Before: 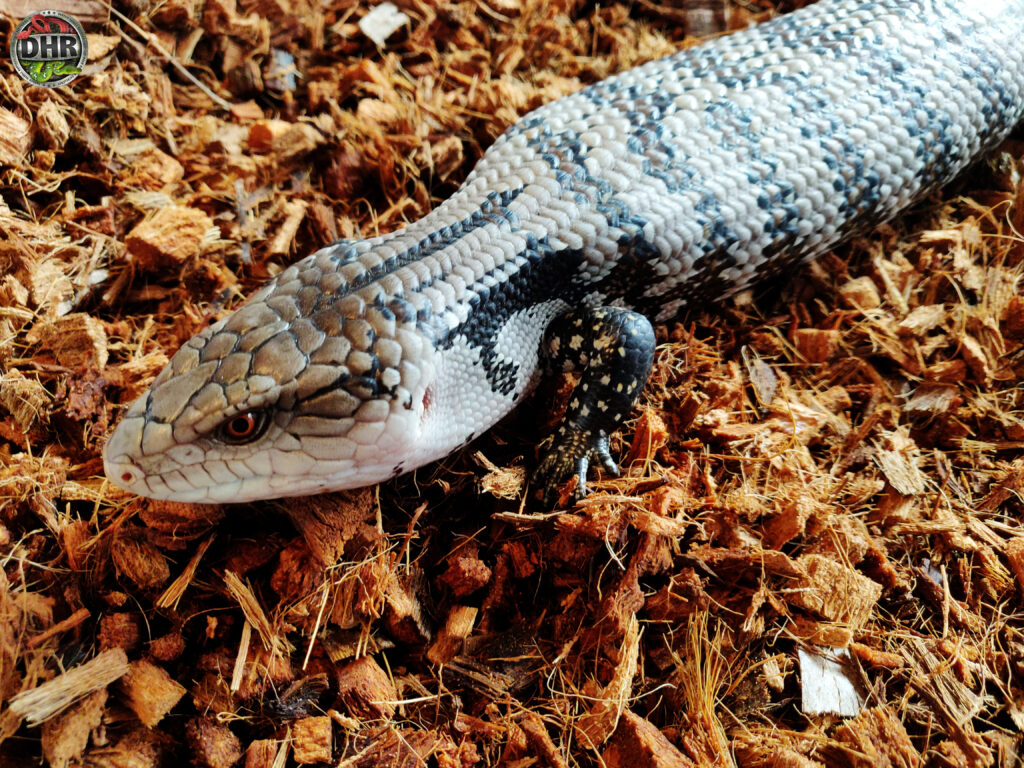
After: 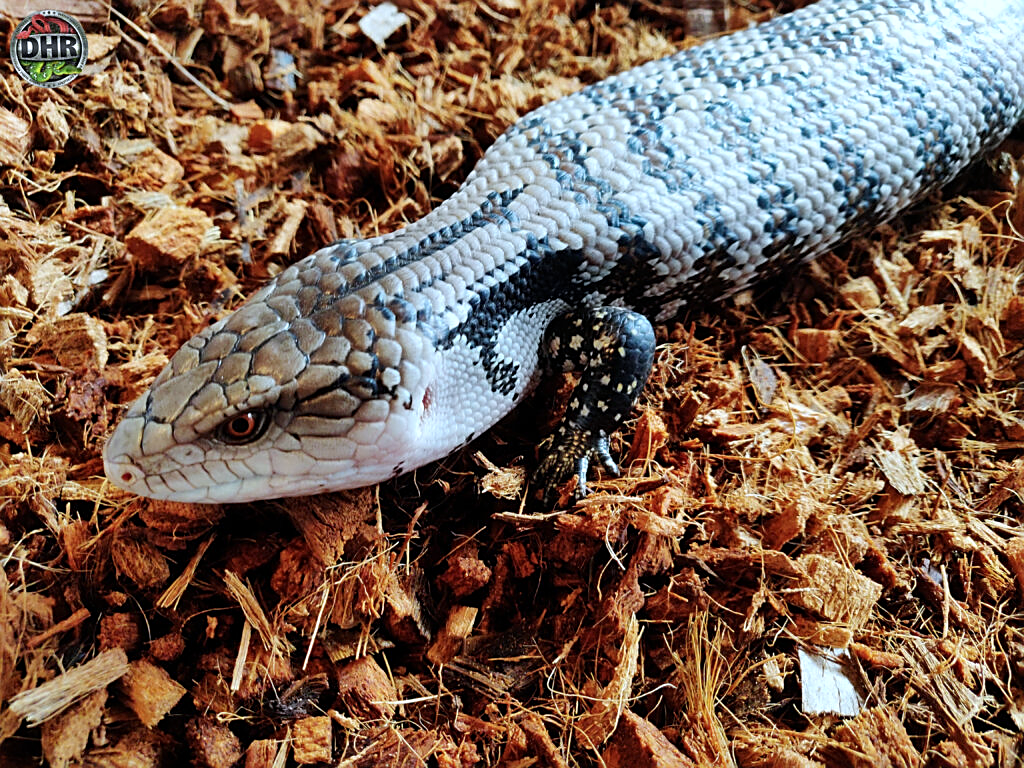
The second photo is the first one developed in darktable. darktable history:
sharpen: on, module defaults
color calibration: x 0.37, y 0.382, temperature 4313.32 K
